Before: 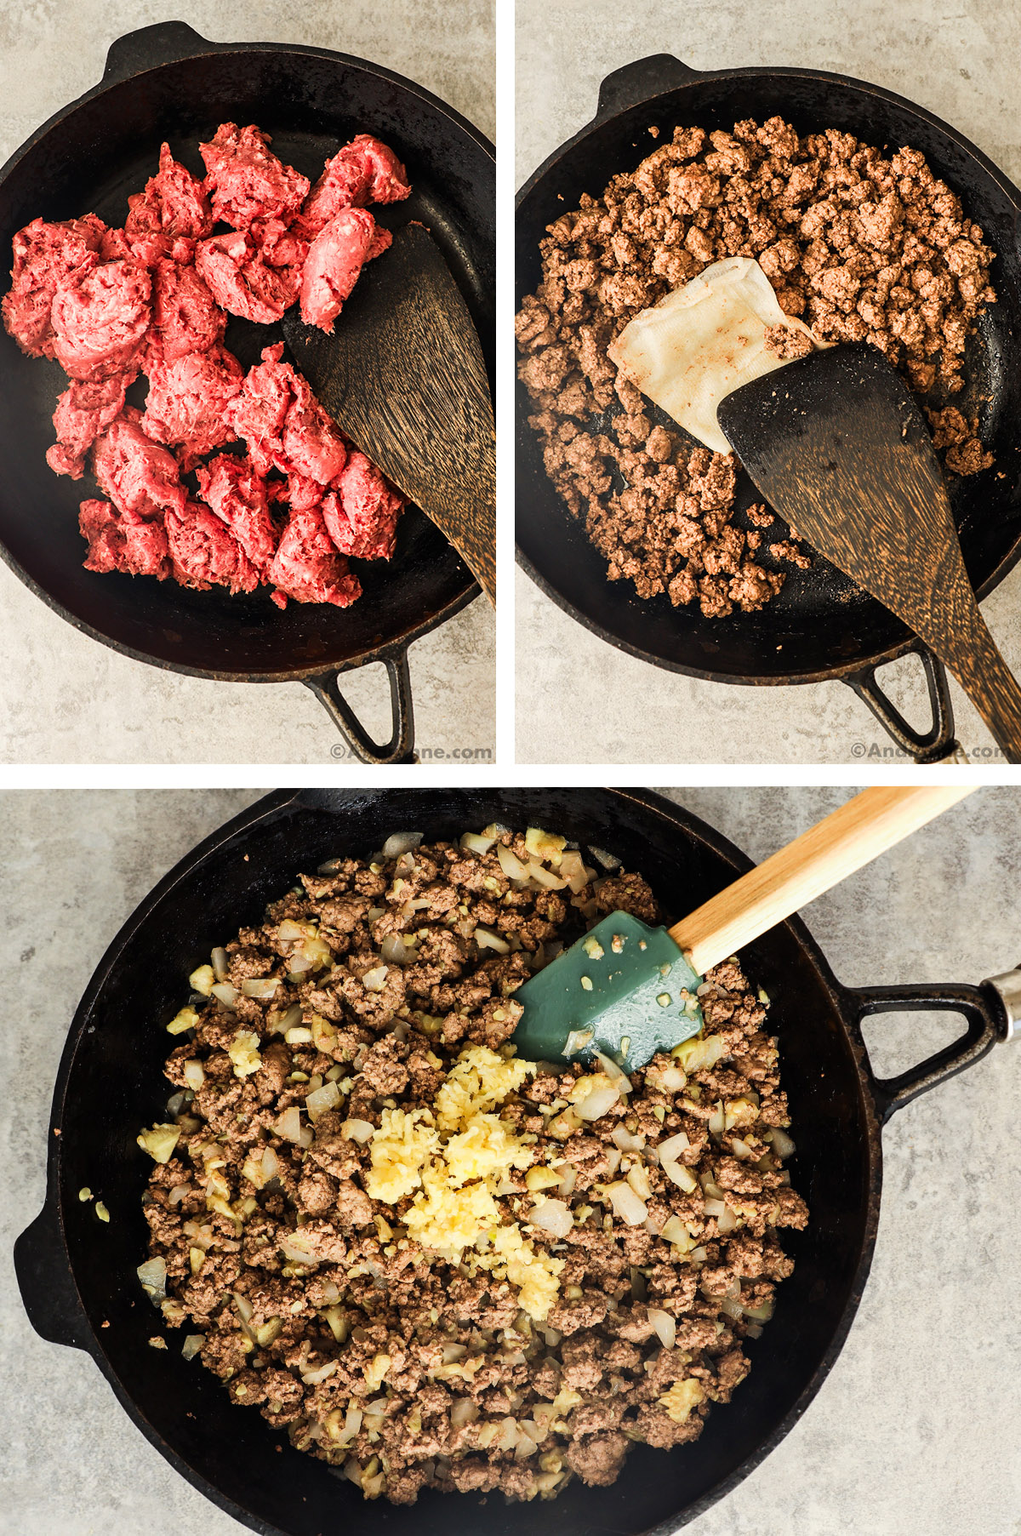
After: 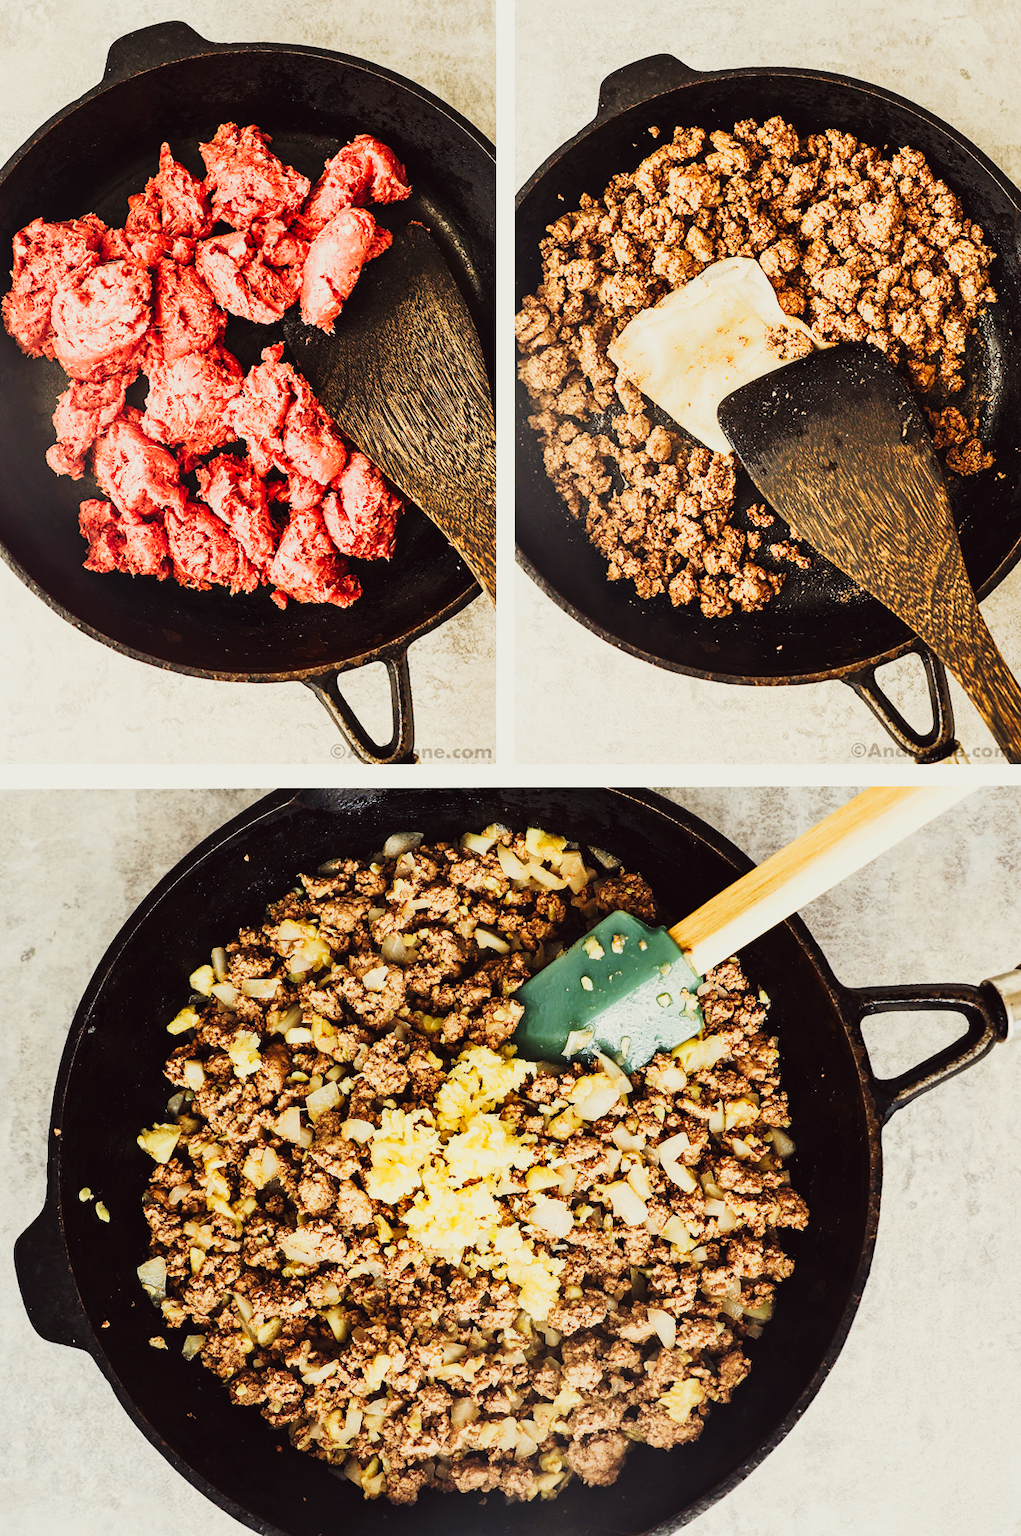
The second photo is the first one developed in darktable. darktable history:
color correction: highlights a* -1.05, highlights b* 4.44, shadows a* 3.68
tone curve: curves: ch0 [(0, 0.021) (0.104, 0.093) (0.236, 0.234) (0.456, 0.566) (0.647, 0.78) (0.864, 0.9) (1, 0.932)]; ch1 [(0, 0) (0.353, 0.344) (0.43, 0.401) (0.479, 0.476) (0.502, 0.504) (0.544, 0.534) (0.566, 0.566) (0.612, 0.621) (0.657, 0.679) (1, 1)]; ch2 [(0, 0) (0.34, 0.314) (0.434, 0.43) (0.5, 0.498) (0.528, 0.536) (0.56, 0.576) (0.595, 0.638) (0.644, 0.729) (1, 1)], preserve colors none
color balance rgb: perceptual saturation grading › global saturation 0.659%
